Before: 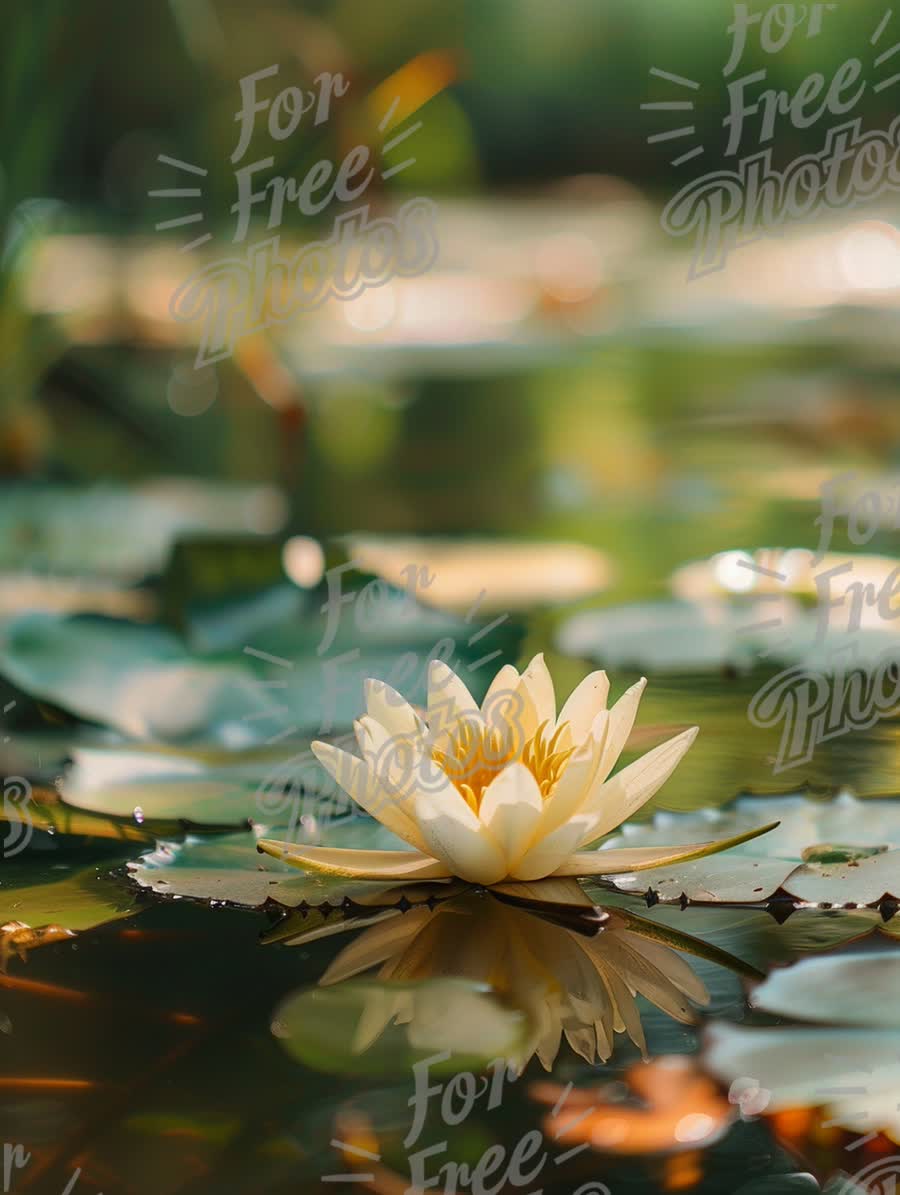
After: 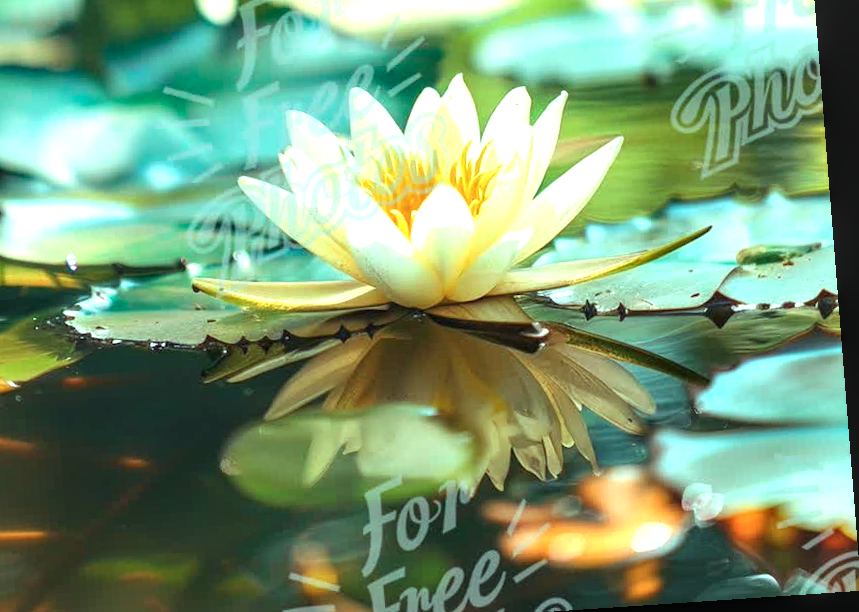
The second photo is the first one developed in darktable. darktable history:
exposure: black level correction 0, exposure 1.2 EV, compensate exposure bias true, compensate highlight preservation false
color balance rgb: shadows lift › chroma 7.23%, shadows lift › hue 246.48°, highlights gain › chroma 5.38%, highlights gain › hue 196.93°, white fulcrum 1 EV
rotate and perspective: rotation -4.2°, shear 0.006, automatic cropping off
local contrast: on, module defaults
crop and rotate: left 13.306%, top 48.129%, bottom 2.928%
